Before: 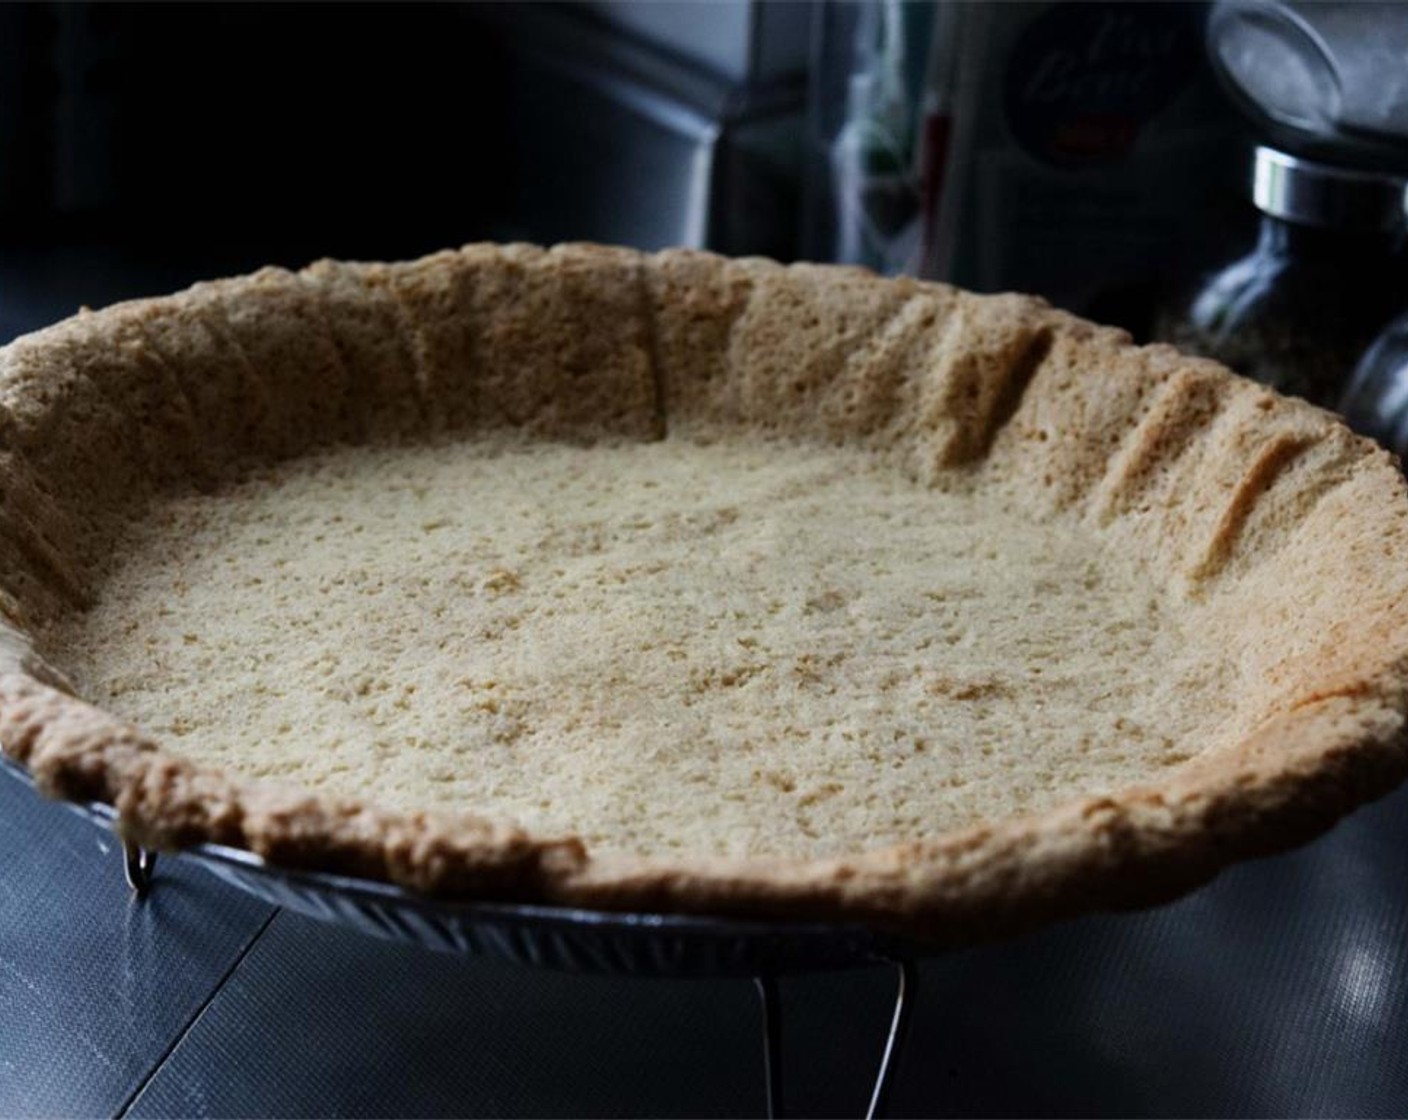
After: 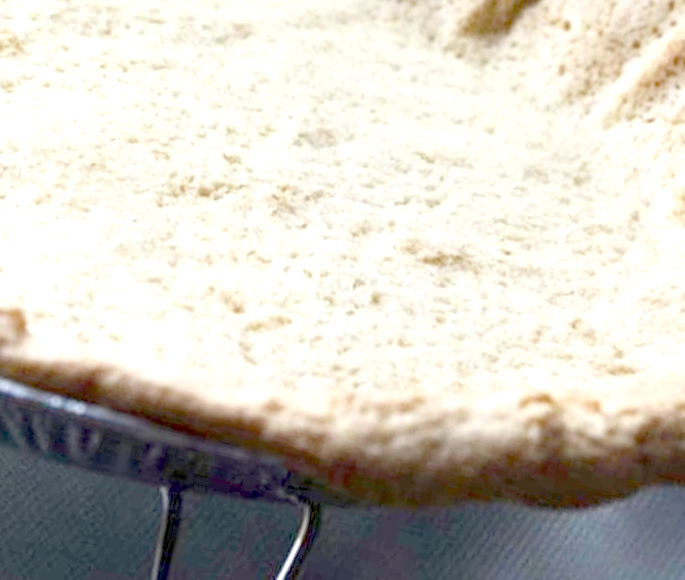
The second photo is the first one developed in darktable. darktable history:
rotate and perspective: rotation 13.27°, automatic cropping off
crop: left 37.221%, top 45.169%, right 20.63%, bottom 13.777%
white balance: emerald 1
exposure: exposure 0.648 EV
